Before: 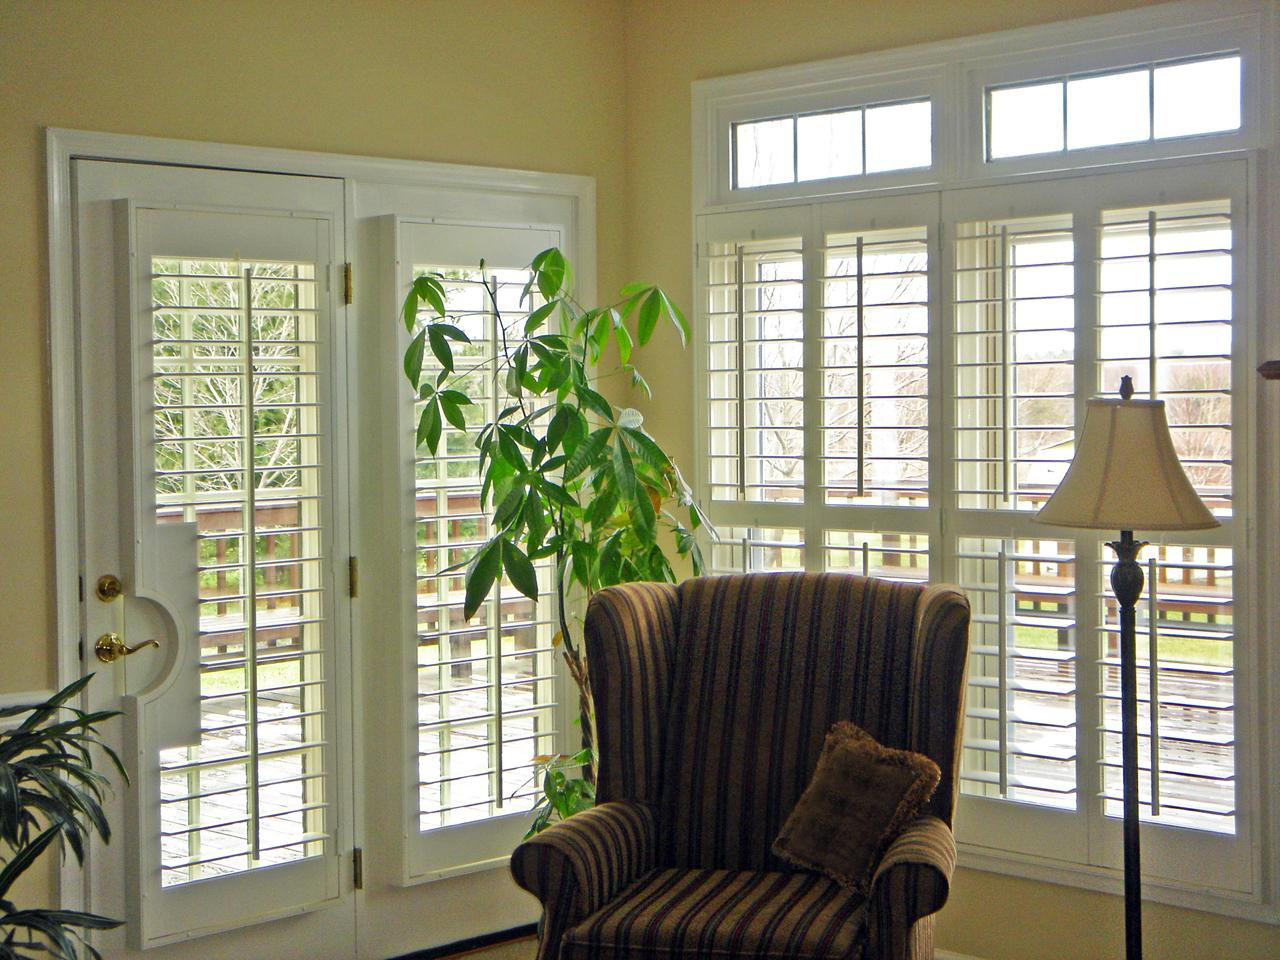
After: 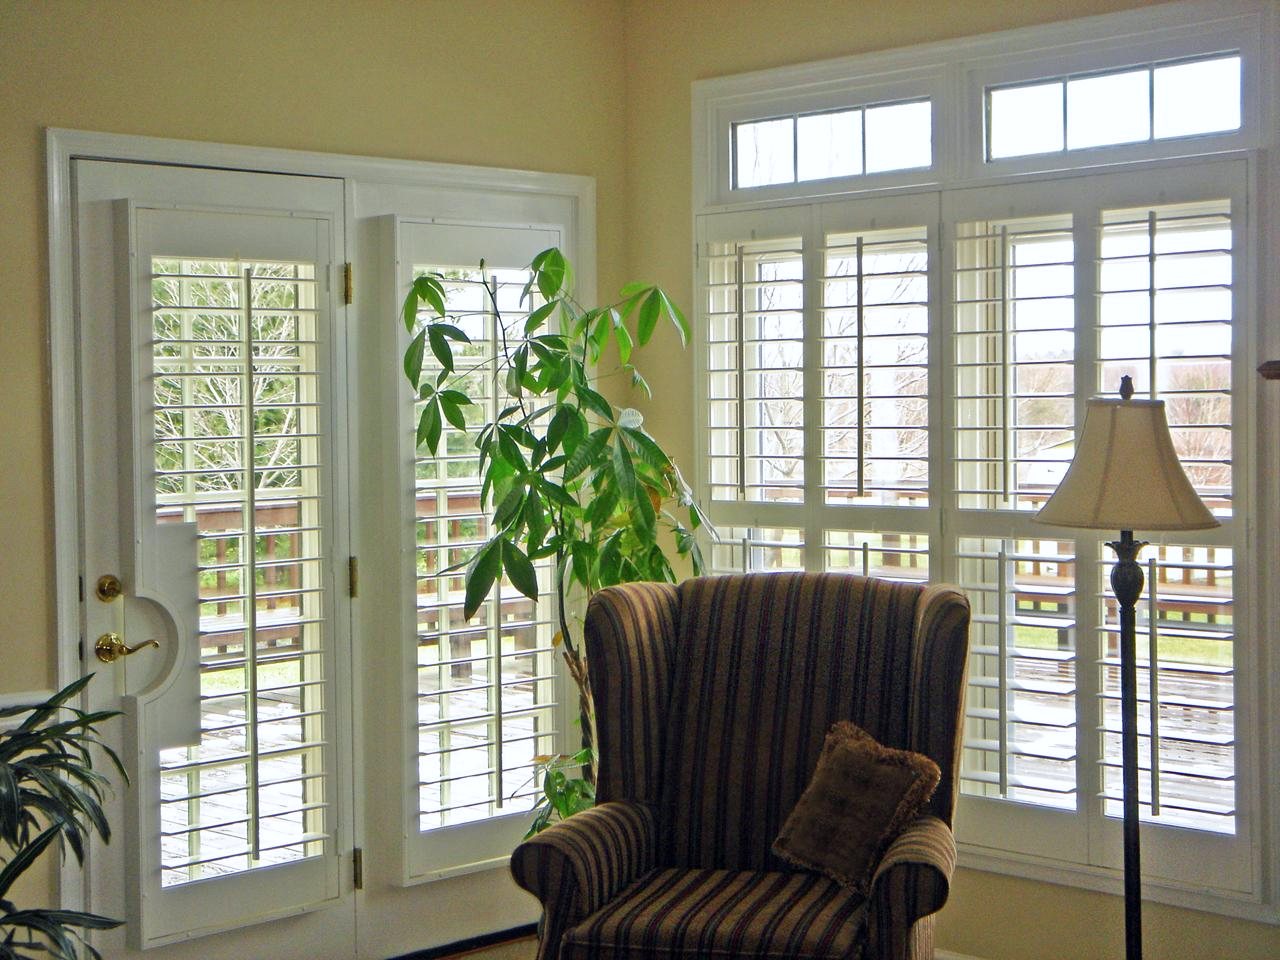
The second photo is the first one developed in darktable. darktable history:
color correction: highlights a* -0.128, highlights b* -5.18, shadows a* -0.14, shadows b* -0.128
